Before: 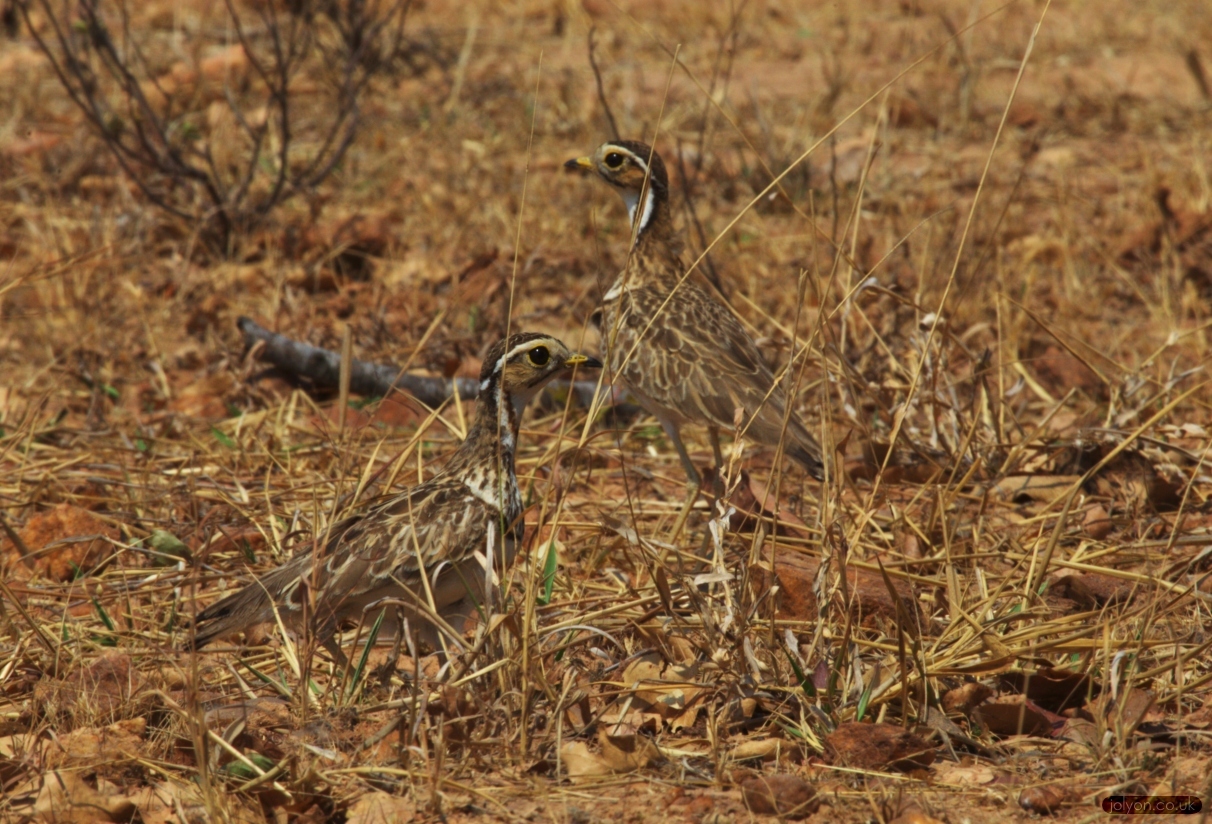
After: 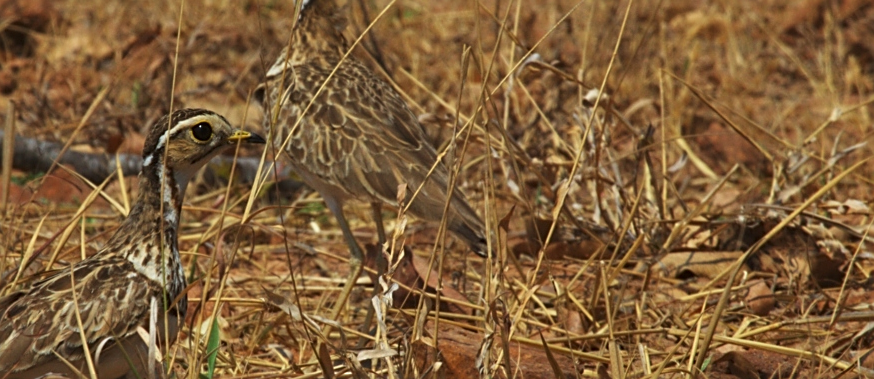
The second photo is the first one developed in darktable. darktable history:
crop and rotate: left 27.837%, top 27.305%, bottom 26.691%
exposure: black level correction 0, compensate highlight preservation false
sharpen: amount 0.593
